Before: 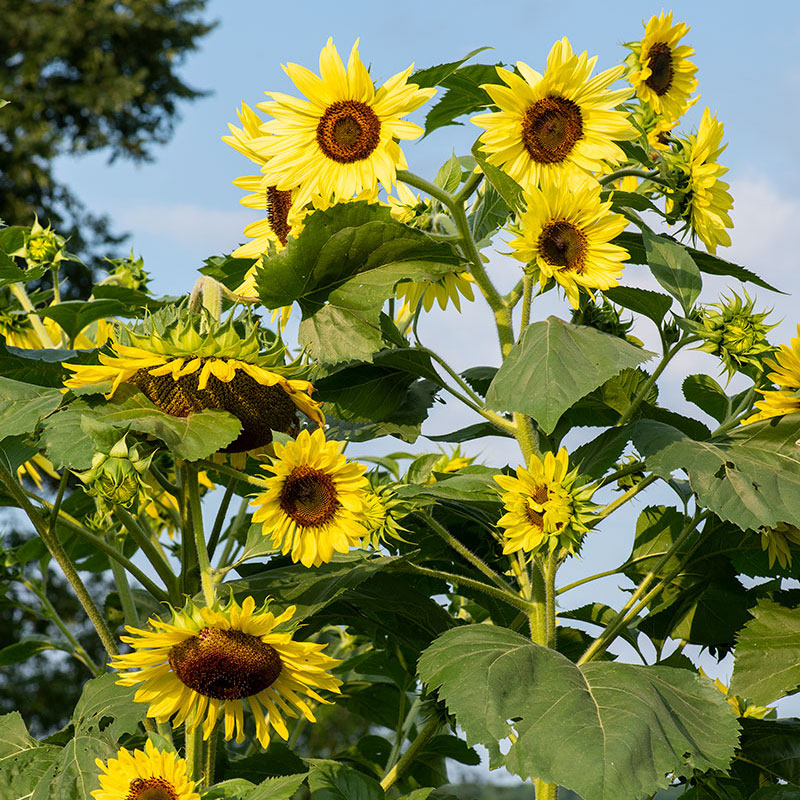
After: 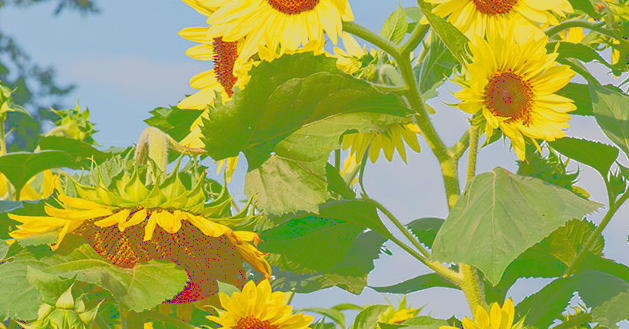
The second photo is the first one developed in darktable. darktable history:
crop: left 6.873%, top 18.633%, right 14.492%, bottom 40.12%
tone curve: curves: ch0 [(0, 0) (0.003, 0.439) (0.011, 0.439) (0.025, 0.439) (0.044, 0.439) (0.069, 0.439) (0.1, 0.439) (0.136, 0.44) (0.177, 0.444) (0.224, 0.45) (0.277, 0.462) (0.335, 0.487) (0.399, 0.528) (0.468, 0.577) (0.543, 0.621) (0.623, 0.669) (0.709, 0.715) (0.801, 0.764) (0.898, 0.804) (1, 1)]
exposure: compensate exposure bias true, compensate highlight preservation false
